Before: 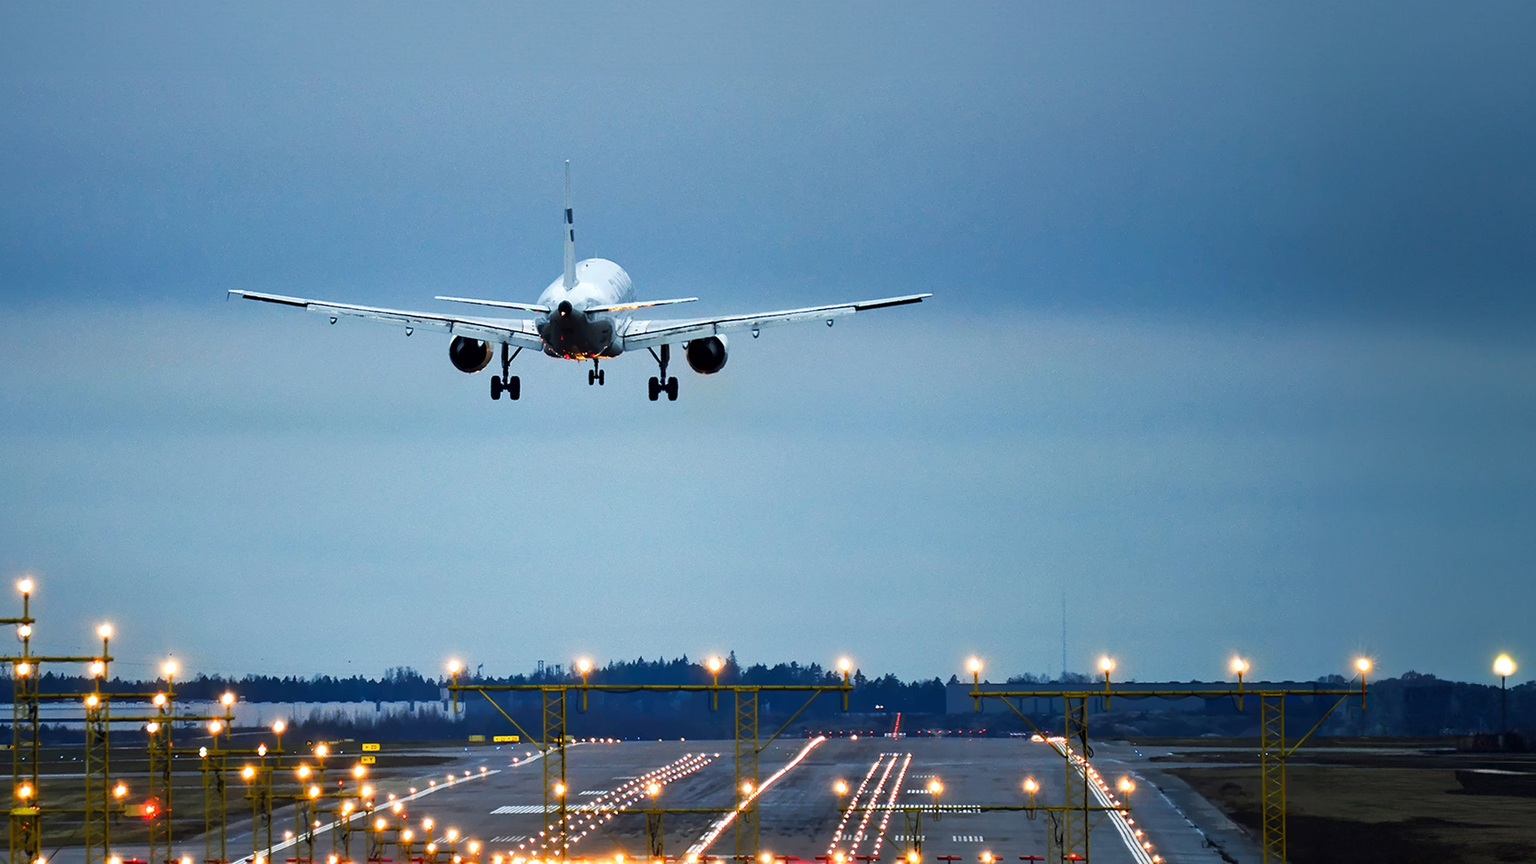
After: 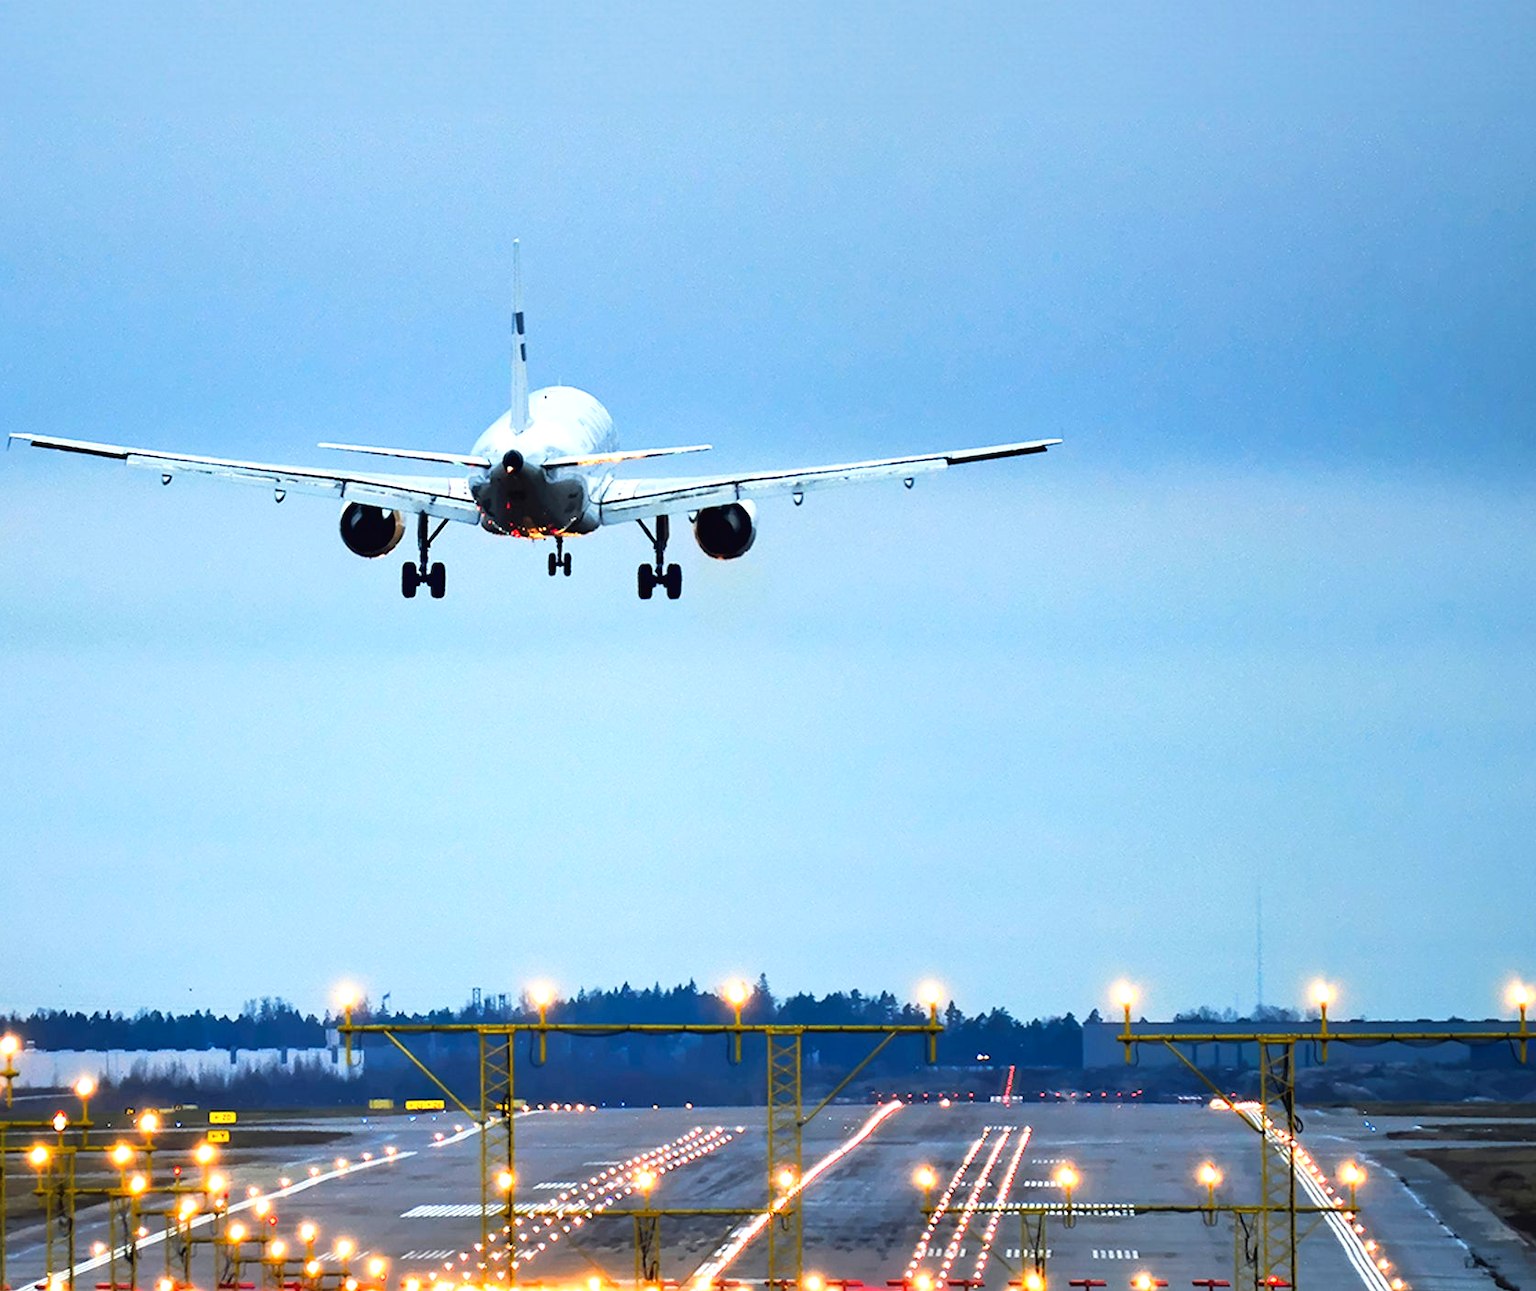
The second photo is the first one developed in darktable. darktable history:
exposure: black level correction 0, exposure 0.5 EV, compensate highlight preservation false
tone curve: curves: ch0 [(0, 0) (0.003, 0.019) (0.011, 0.022) (0.025, 0.025) (0.044, 0.04) (0.069, 0.069) (0.1, 0.108) (0.136, 0.152) (0.177, 0.199) (0.224, 0.26) (0.277, 0.321) (0.335, 0.392) (0.399, 0.472) (0.468, 0.547) (0.543, 0.624) (0.623, 0.713) (0.709, 0.786) (0.801, 0.865) (0.898, 0.939) (1, 1)], color space Lab, linked channels, preserve colors none
crop and rotate: left 14.476%, right 18.638%
